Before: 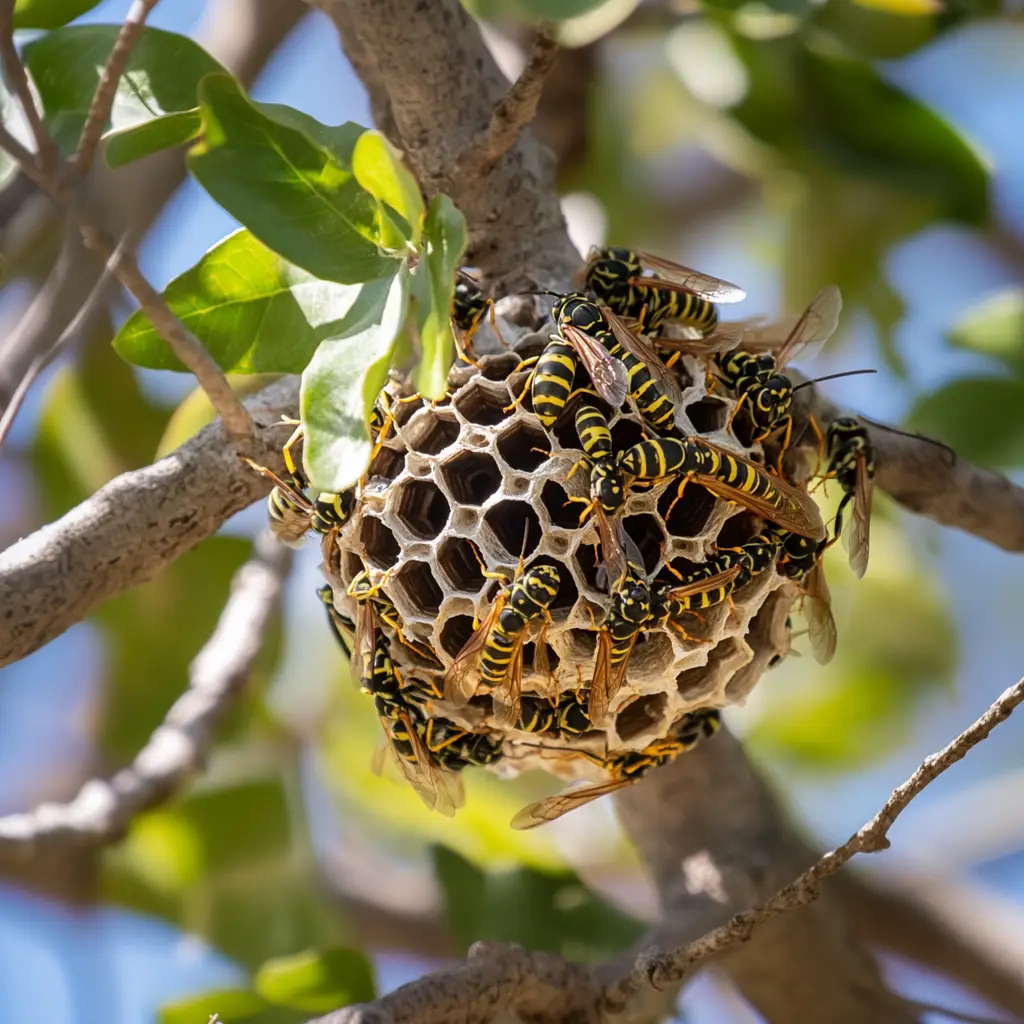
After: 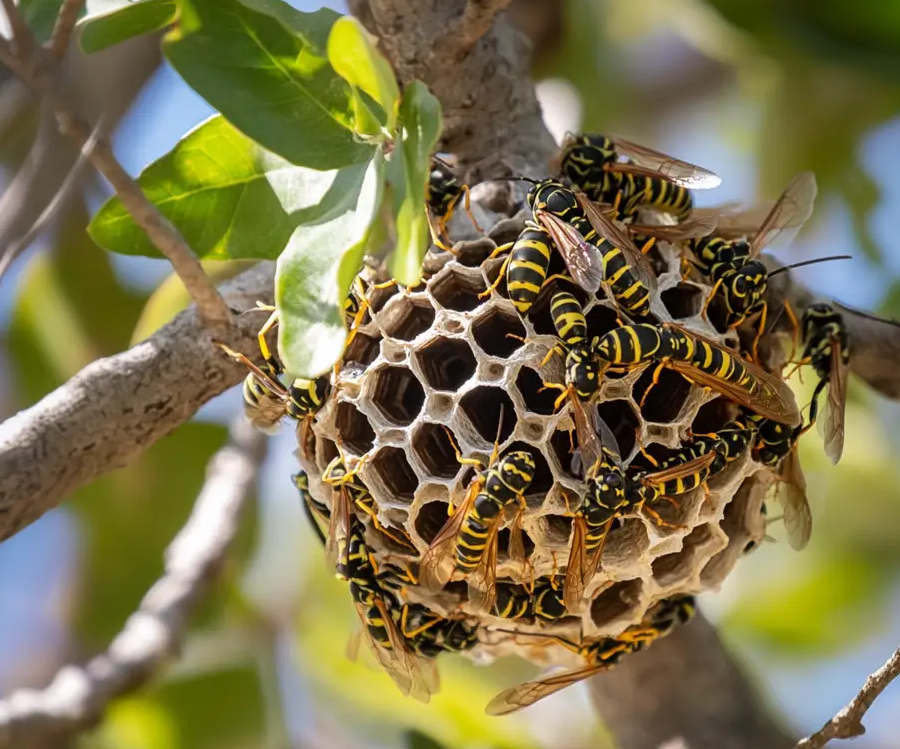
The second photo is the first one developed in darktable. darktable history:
crop and rotate: left 2.456%, top 11.16%, right 9.639%, bottom 15.686%
exposure: compensate highlight preservation false
